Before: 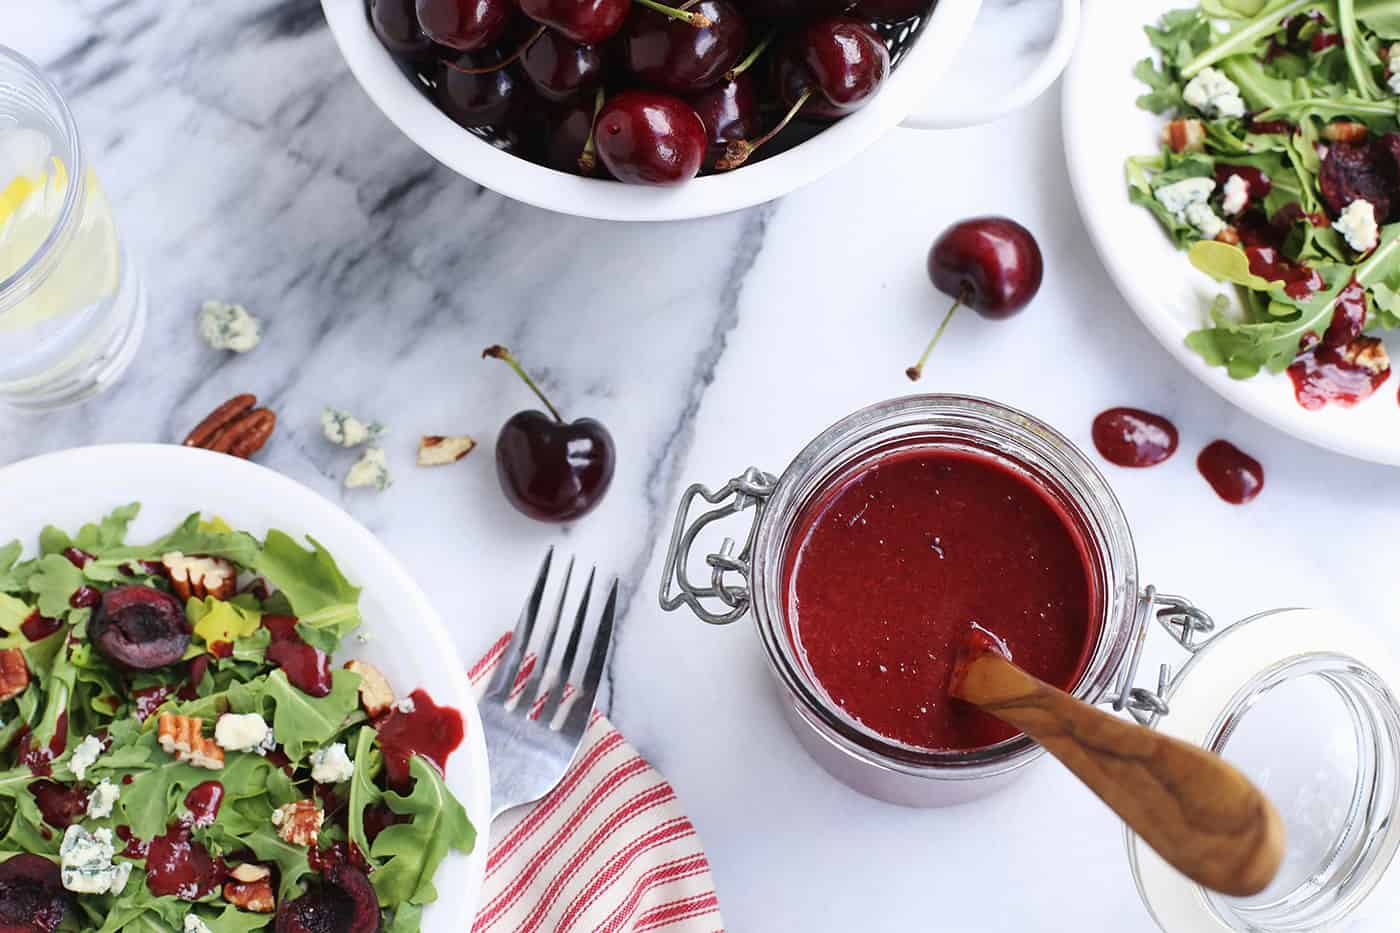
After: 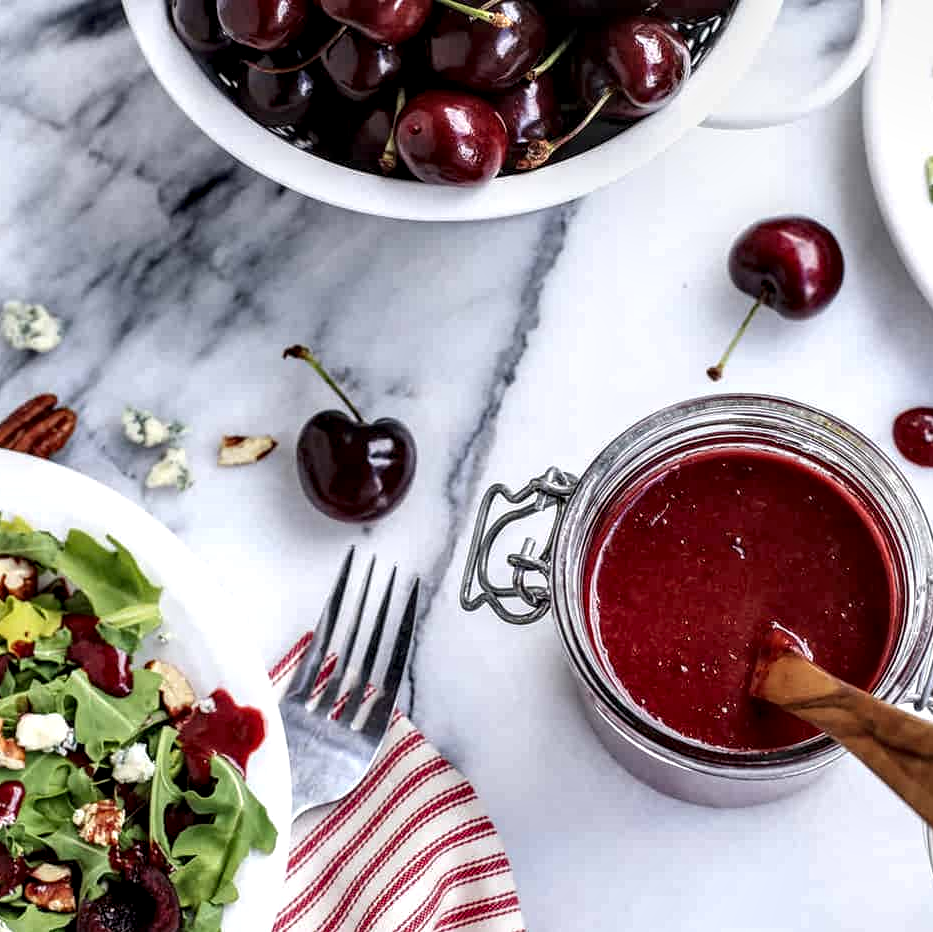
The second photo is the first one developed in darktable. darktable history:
crop and rotate: left 14.292%, right 19.041%
local contrast: highlights 19%, detail 186%
